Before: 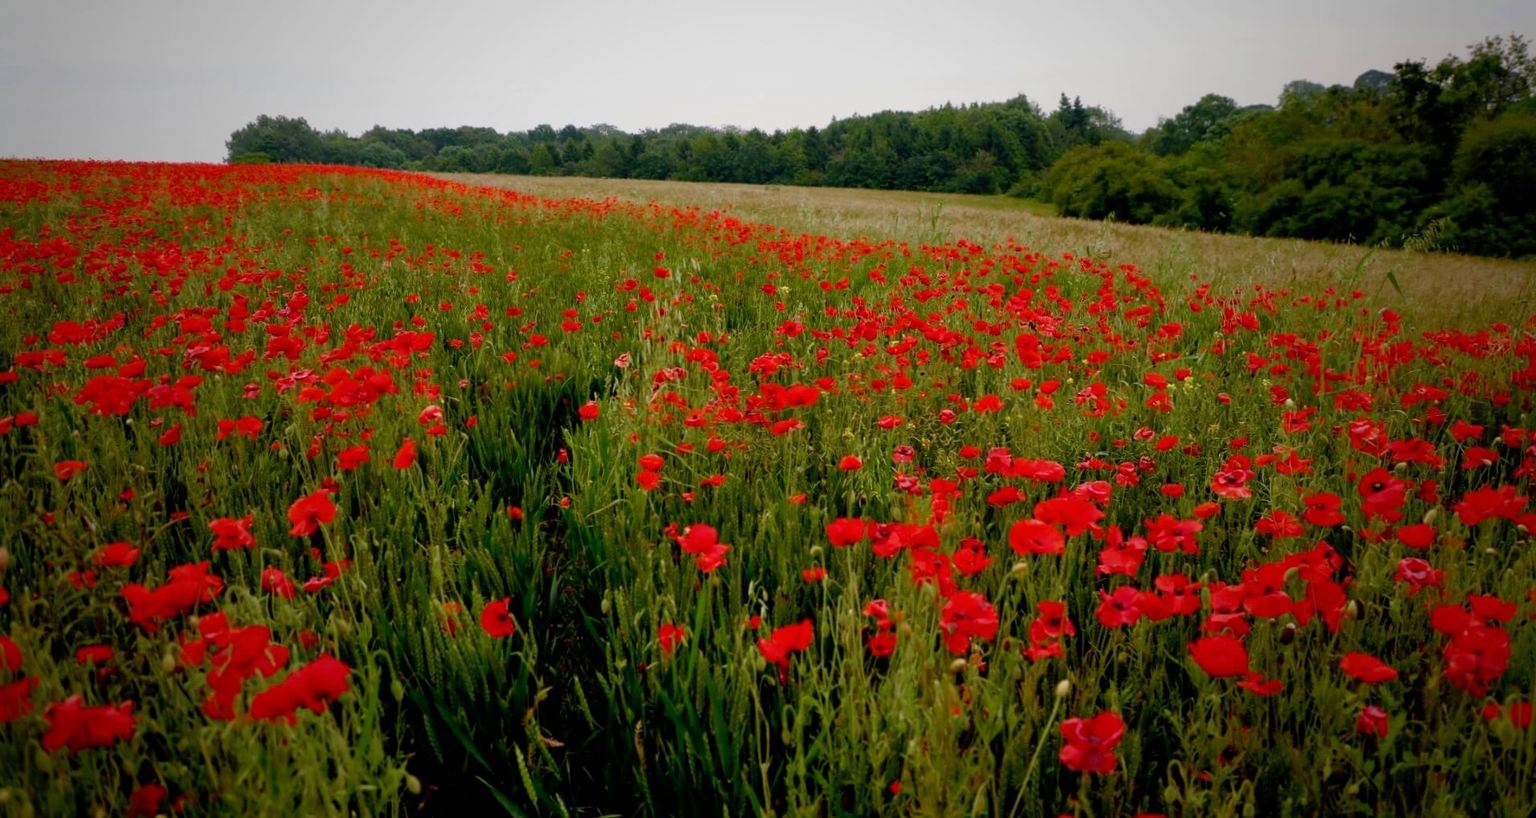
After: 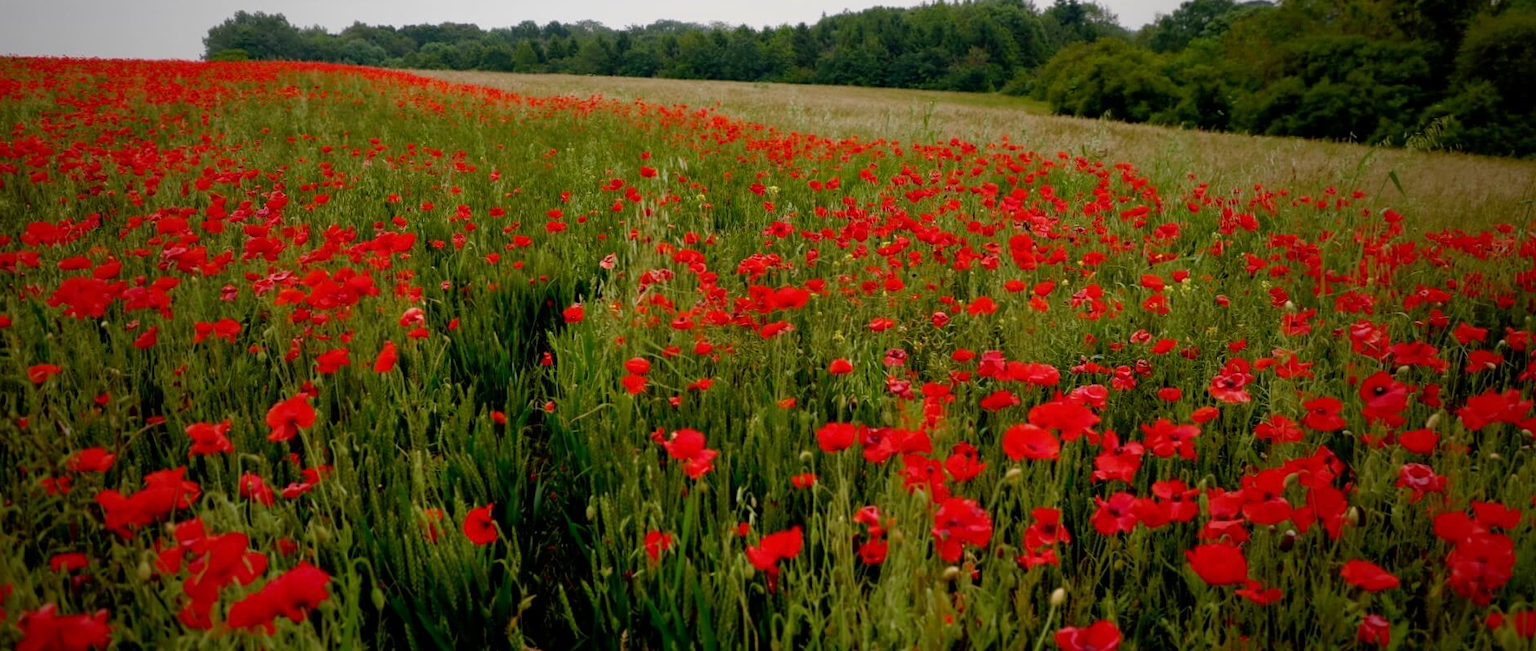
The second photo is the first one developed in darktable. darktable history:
crop and rotate: left 1.814%, top 12.818%, right 0.25%, bottom 9.225%
white balance: red 1, blue 1
